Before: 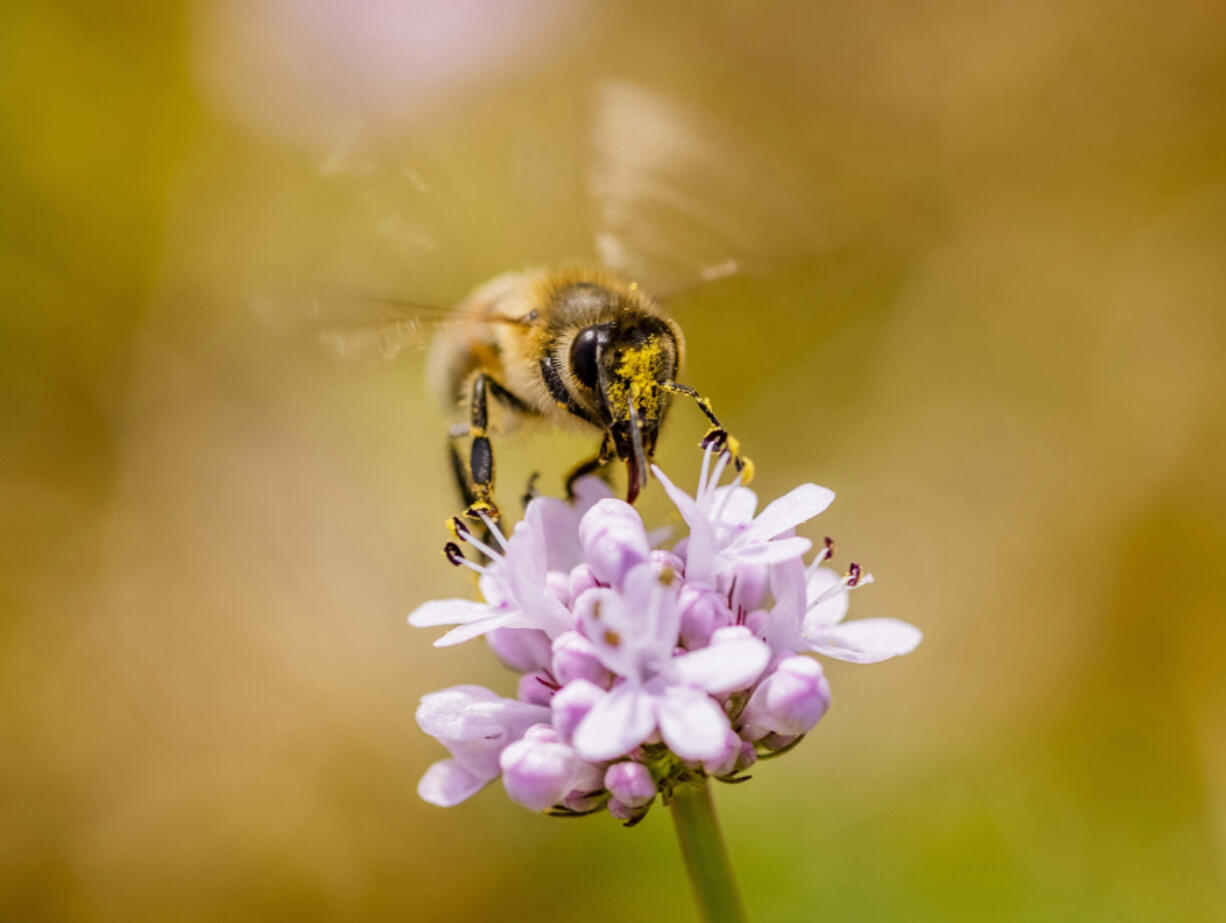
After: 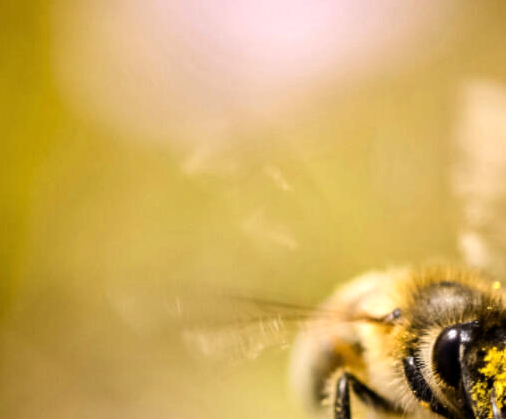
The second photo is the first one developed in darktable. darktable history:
tone equalizer: -8 EV -0.745 EV, -7 EV -0.706 EV, -6 EV -0.563 EV, -5 EV -0.368 EV, -3 EV 0.389 EV, -2 EV 0.6 EV, -1 EV 0.698 EV, +0 EV 0.75 EV, edges refinement/feathering 500, mask exposure compensation -1.57 EV, preserve details no
crop and rotate: left 11.225%, top 0.115%, right 47.433%, bottom 54.393%
